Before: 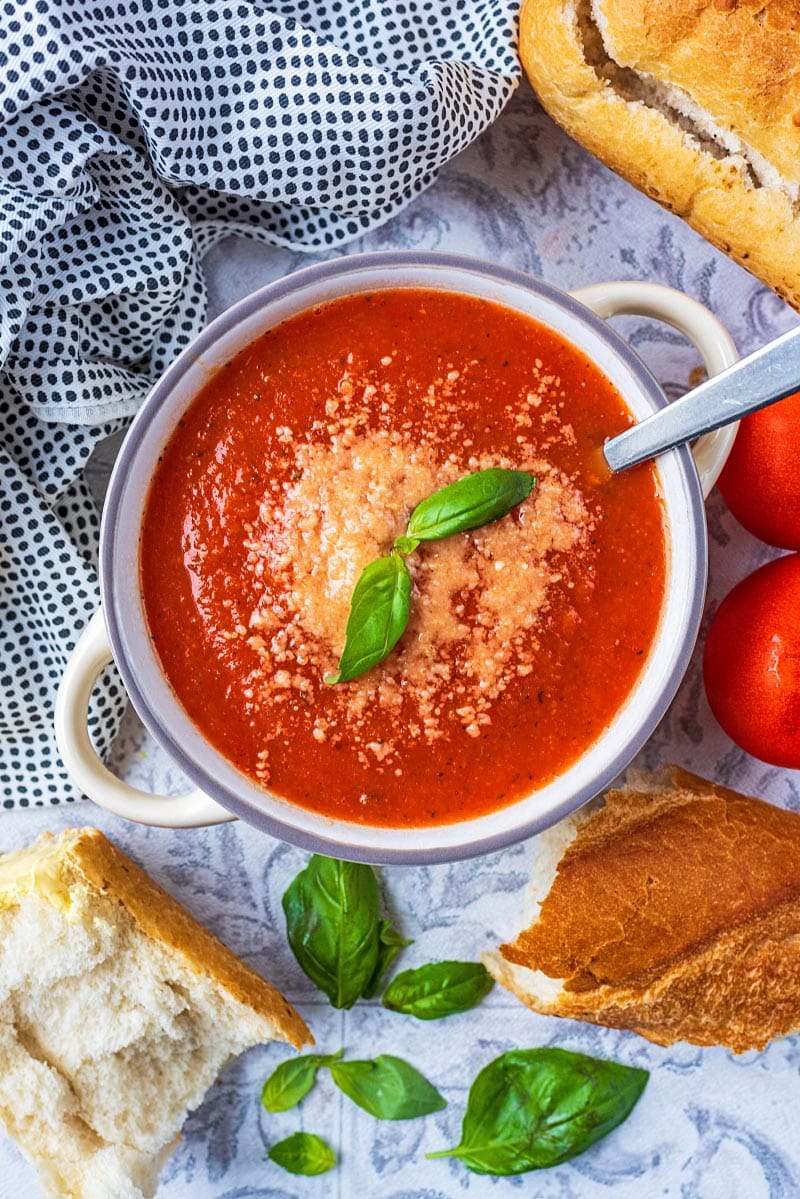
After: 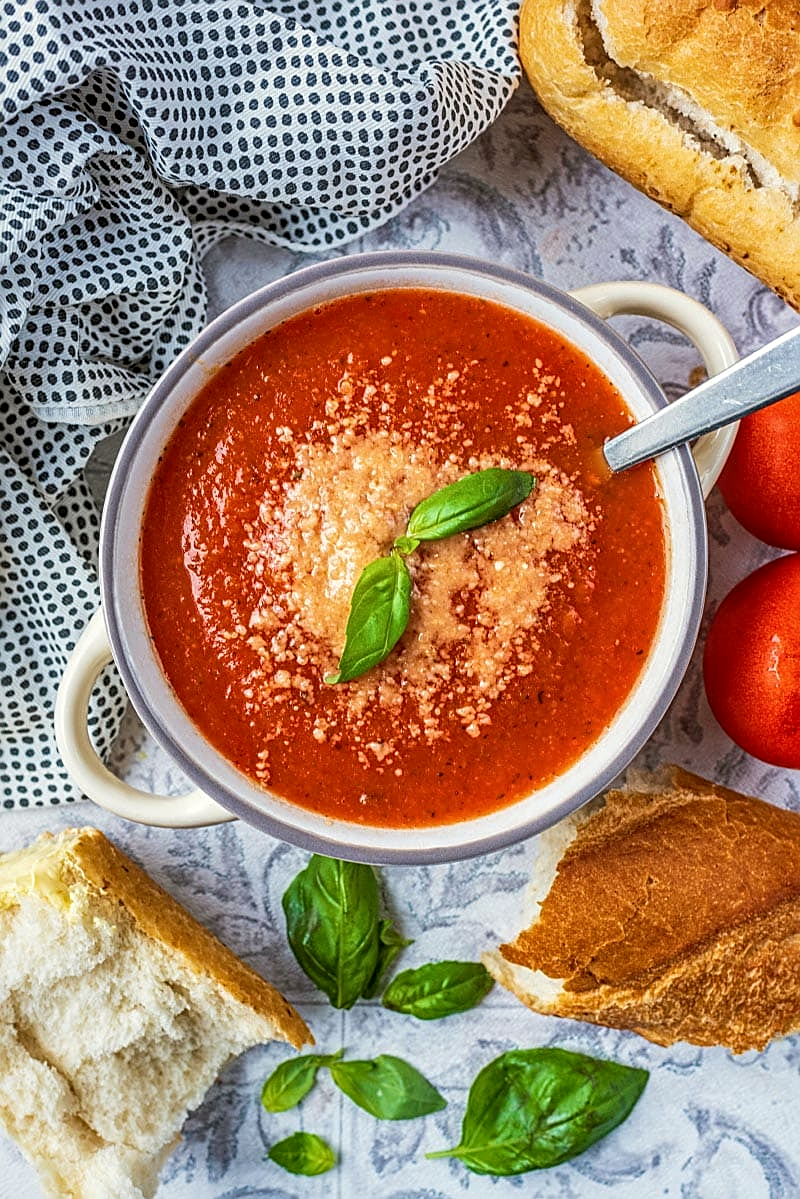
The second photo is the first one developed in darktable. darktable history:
local contrast: detail 130%
color balance: mode lift, gamma, gain (sRGB), lift [1.04, 1, 1, 0.97], gamma [1.01, 1, 1, 0.97], gain [0.96, 1, 1, 0.97]
sharpen: on, module defaults
